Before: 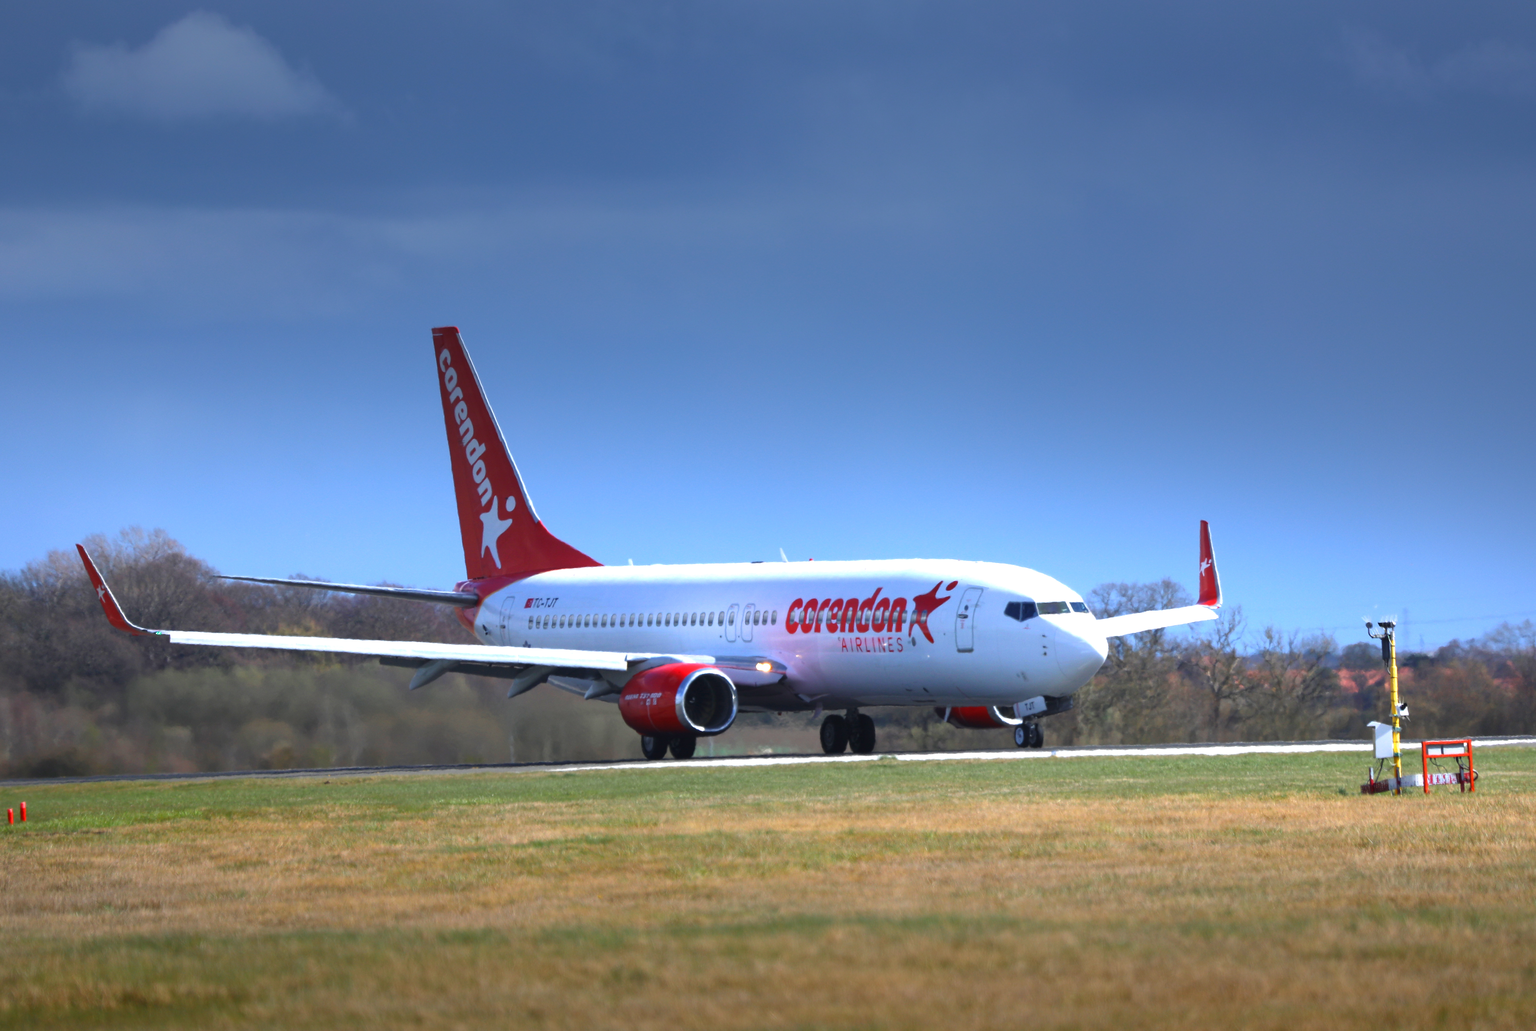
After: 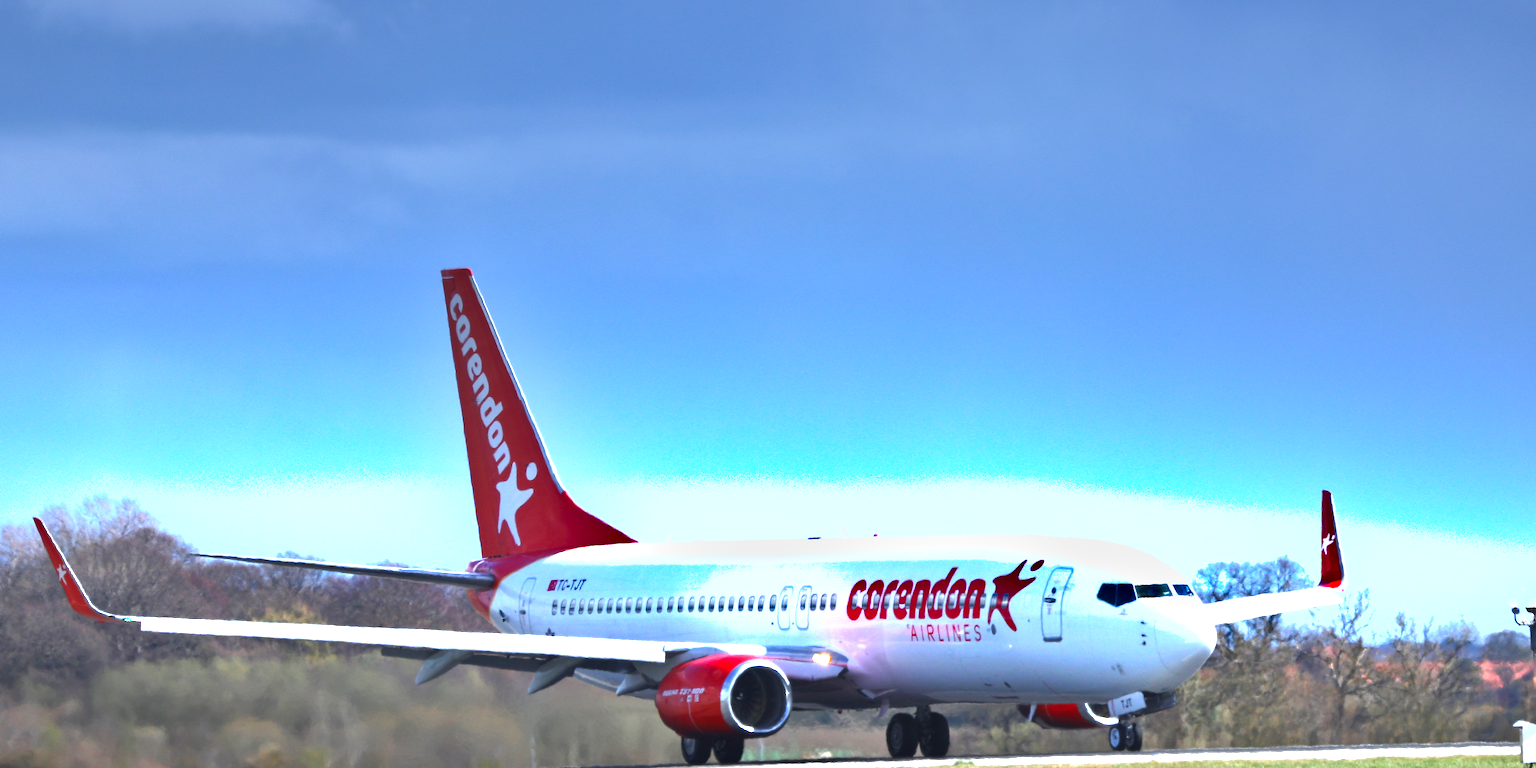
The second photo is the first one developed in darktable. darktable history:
crop: left 3.081%, top 9.017%, right 9.669%, bottom 25.923%
shadows and highlights: radius 135.89, soften with gaussian
levels: levels [0, 0.474, 0.947]
exposure: black level correction 0.001, exposure 0.955 EV, compensate exposure bias true, compensate highlight preservation false
